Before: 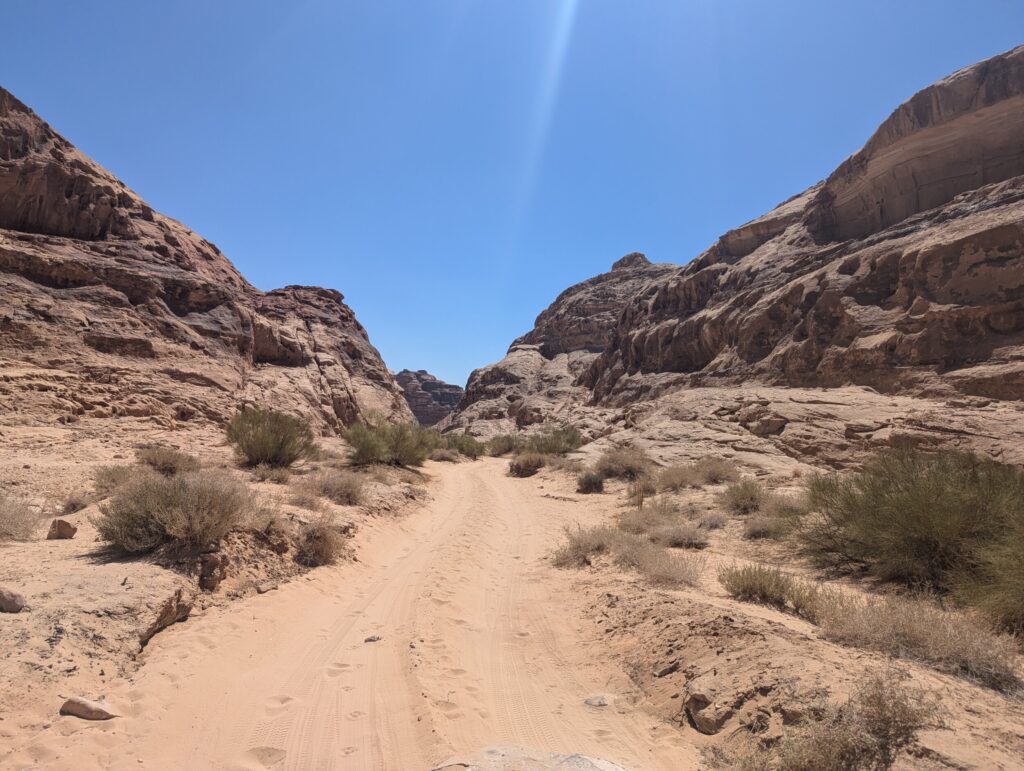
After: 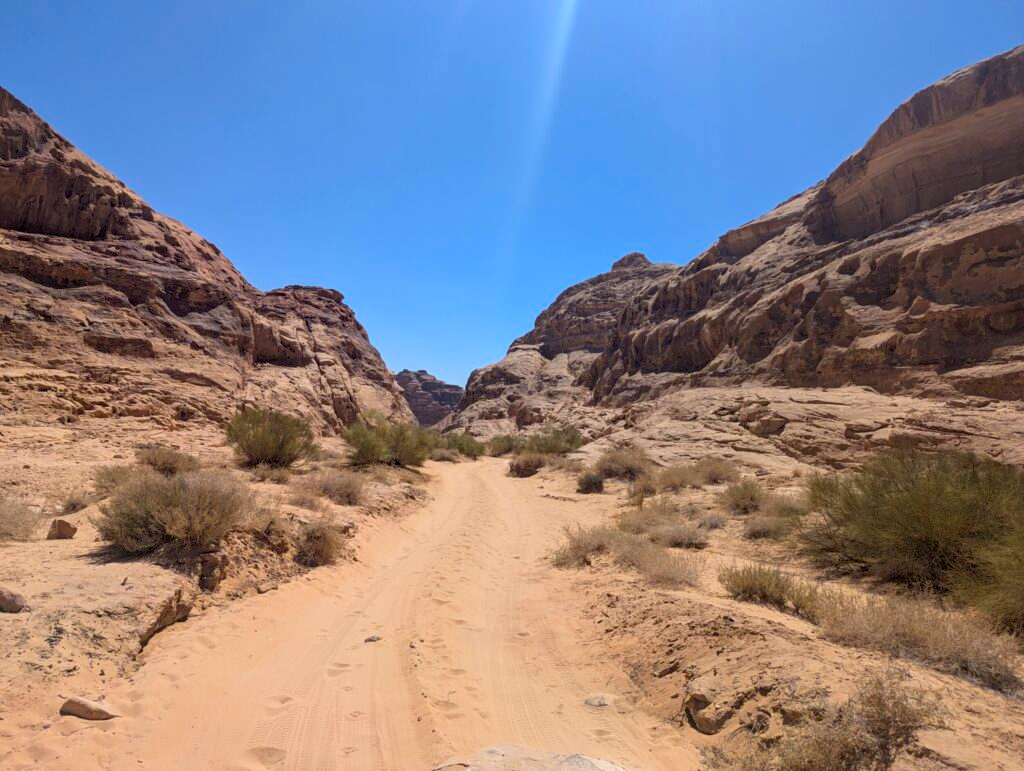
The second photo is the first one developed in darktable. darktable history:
exposure: compensate highlight preservation false
color balance rgb: global offset › luminance -0.514%, perceptual saturation grading › global saturation 25.208%, global vibrance 20%
